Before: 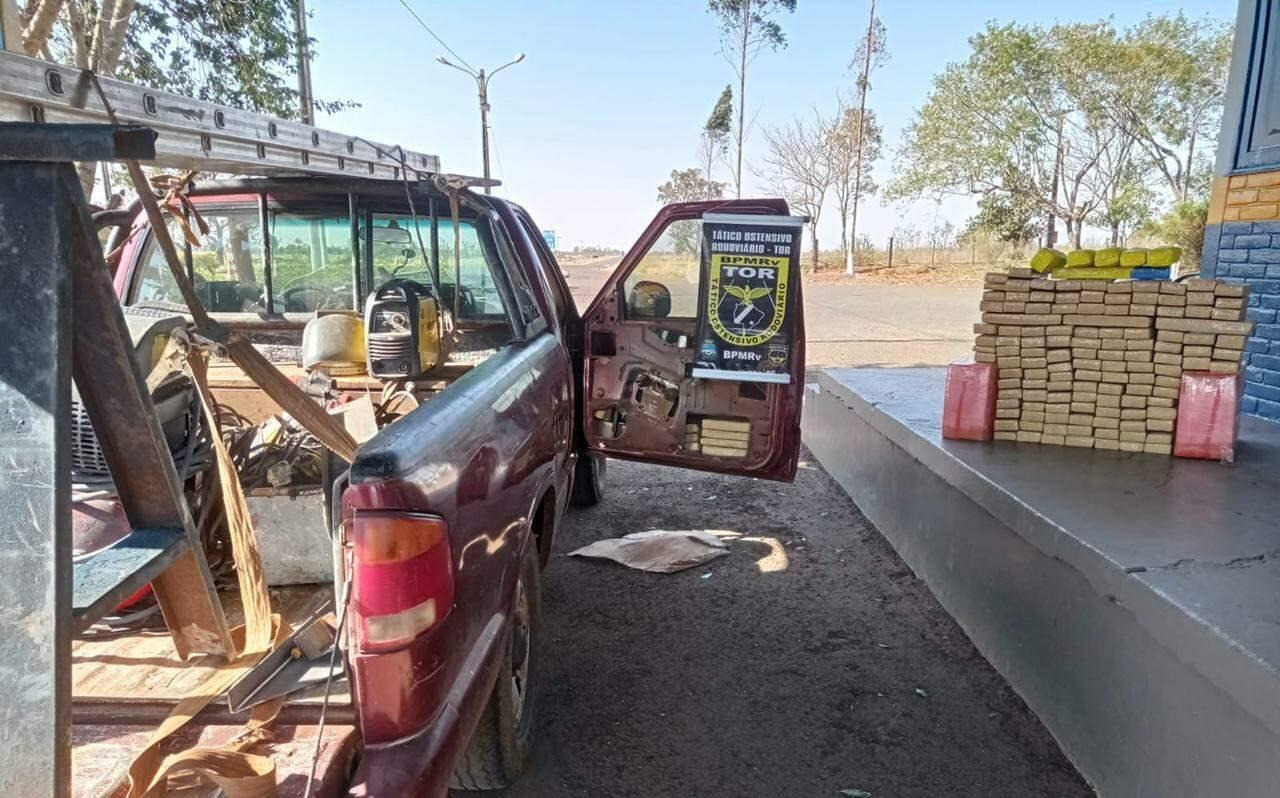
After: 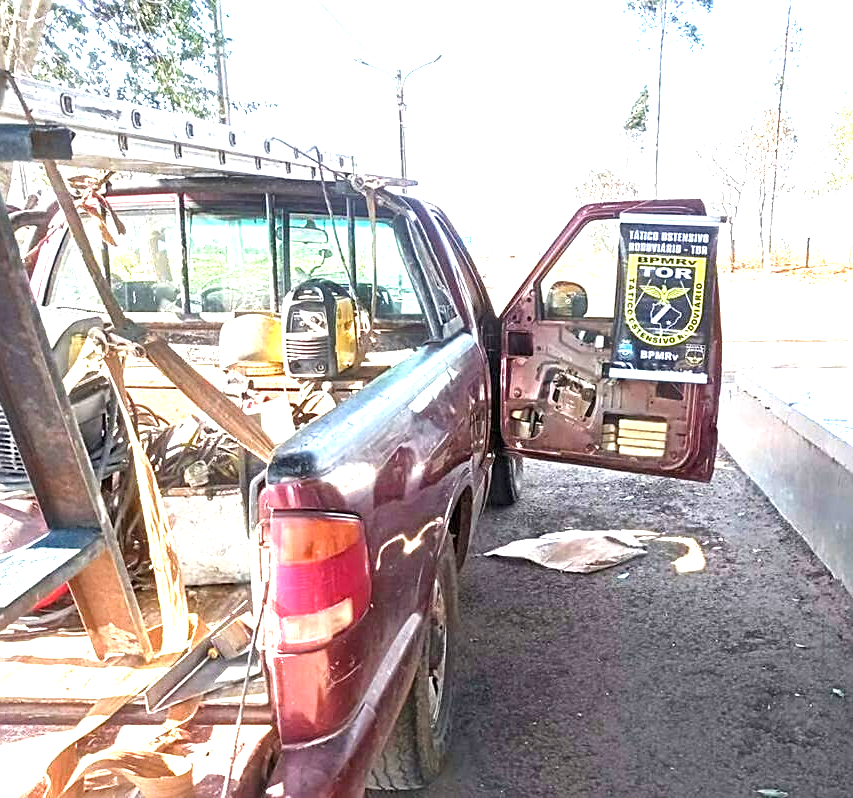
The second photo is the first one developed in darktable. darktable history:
exposure: black level correction 0, exposure 1.685 EV, compensate highlight preservation false
crop and rotate: left 6.549%, right 26.74%
sharpen: on, module defaults
